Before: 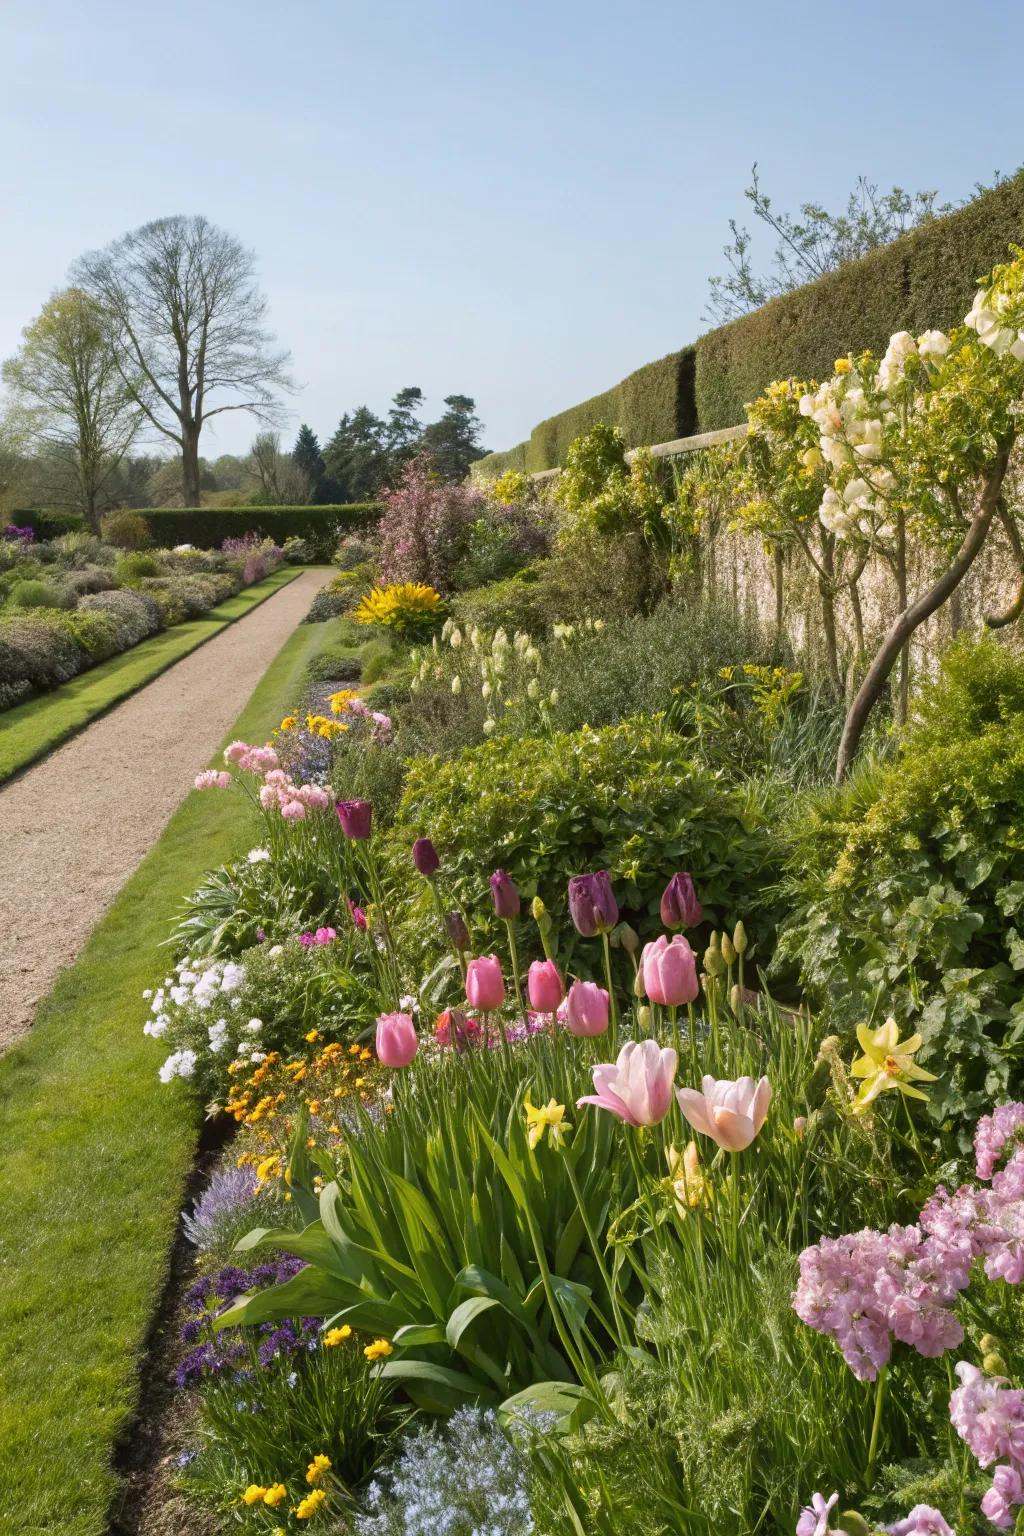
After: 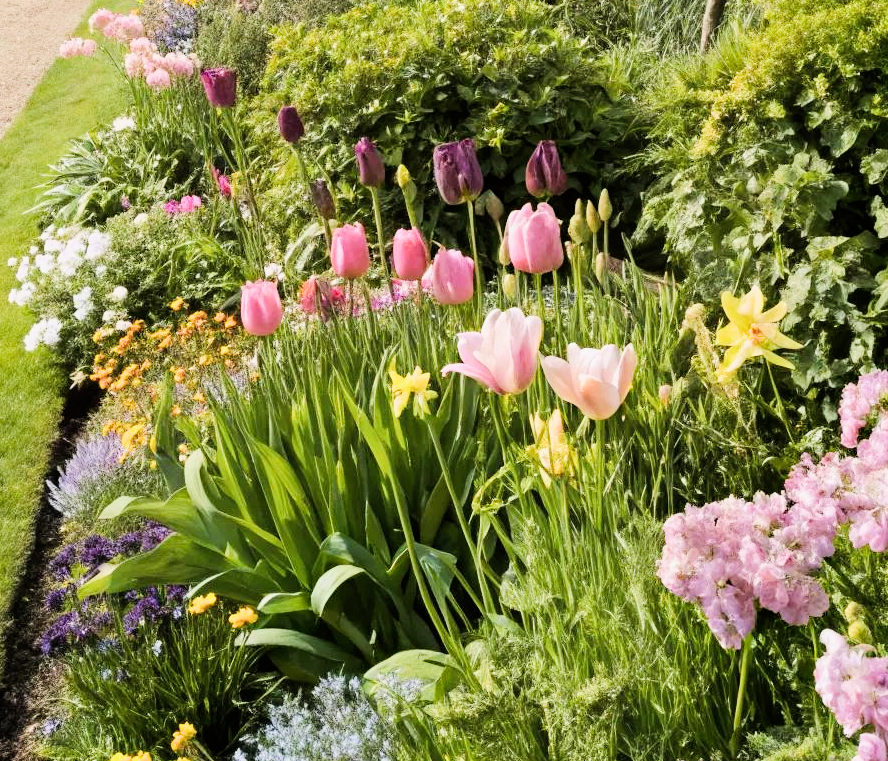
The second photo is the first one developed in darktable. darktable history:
haze removal: compatibility mode true, adaptive false
exposure: black level correction 0, exposure 0.692 EV, compensate exposure bias true, compensate highlight preservation false
crop and rotate: left 13.24%, top 47.675%, bottom 2.716%
tone equalizer: -8 EV -1.11 EV, -7 EV -1.04 EV, -6 EV -0.835 EV, -5 EV -0.538 EV, -3 EV 0.547 EV, -2 EV 0.873 EV, -1 EV 0.992 EV, +0 EV 1.07 EV, edges refinement/feathering 500, mask exposure compensation -1.57 EV, preserve details guided filter
filmic rgb: black relative exposure -7.26 EV, white relative exposure 5.05 EV, threshold 5.97 EV, hardness 3.2, enable highlight reconstruction true
contrast equalizer: y [[0.5, 0.504, 0.515, 0.527, 0.535, 0.534], [0.5 ×6], [0.491, 0.387, 0.179, 0.068, 0.068, 0.068], [0 ×5, 0.023], [0 ×6]], mix -0.31
